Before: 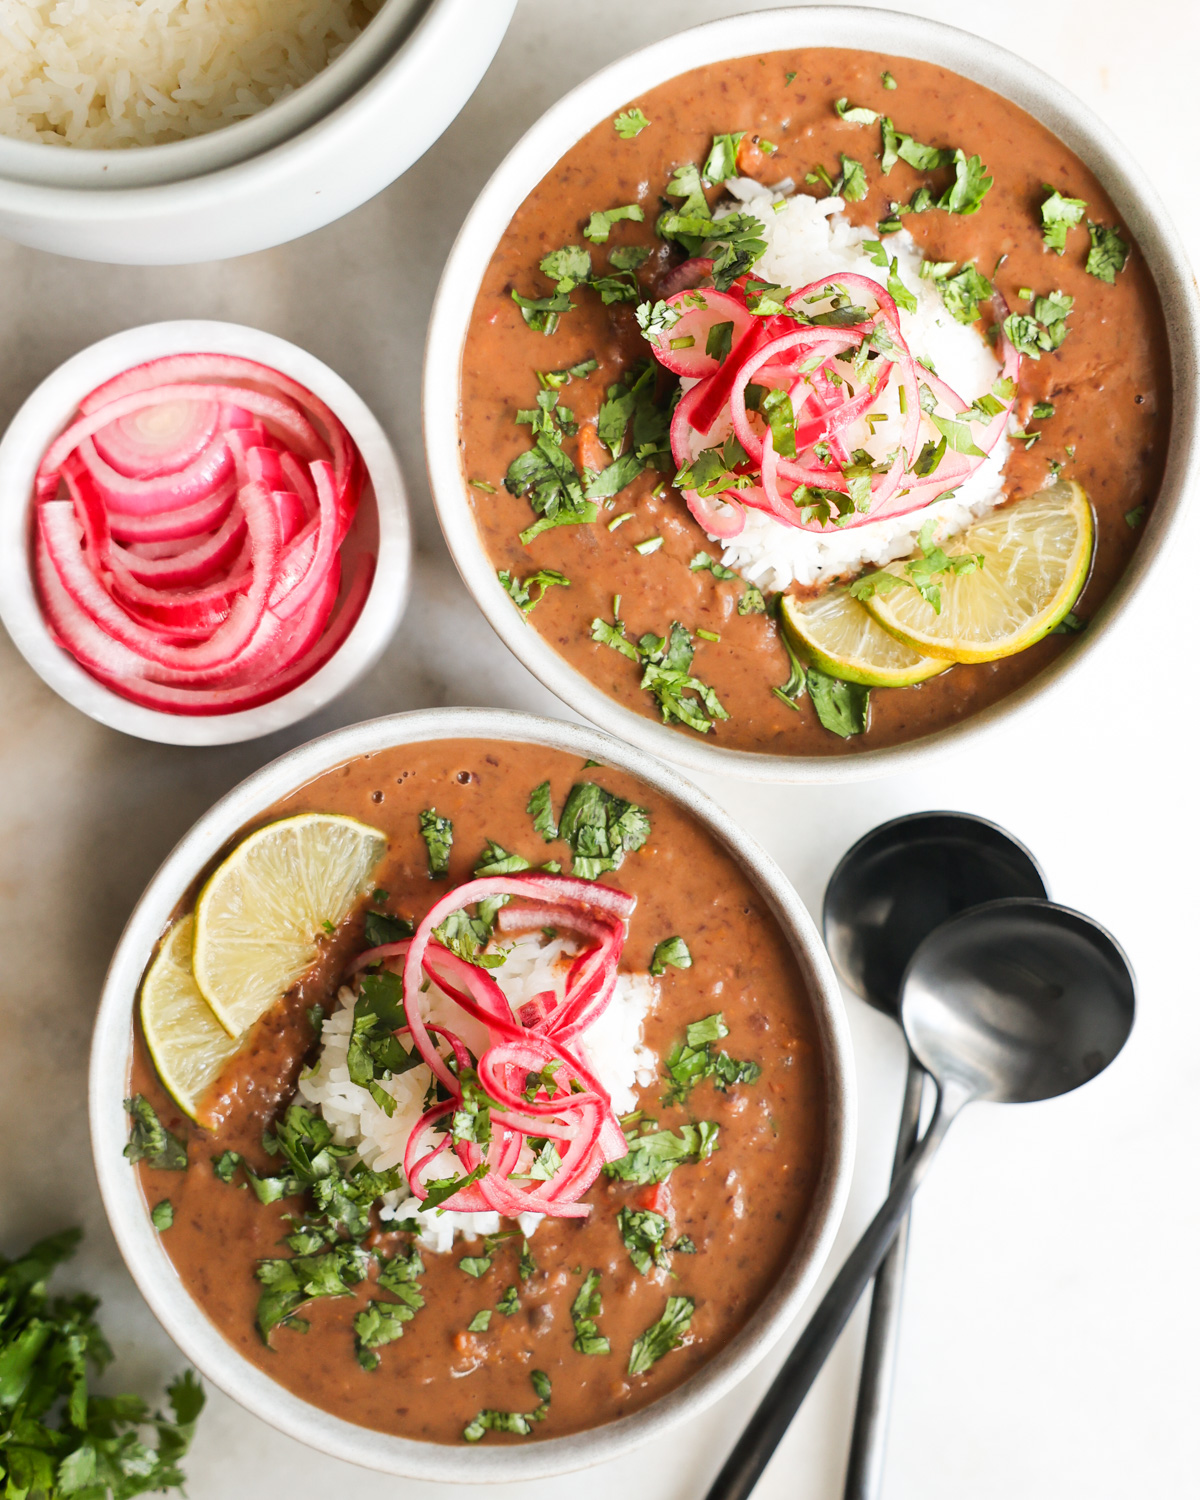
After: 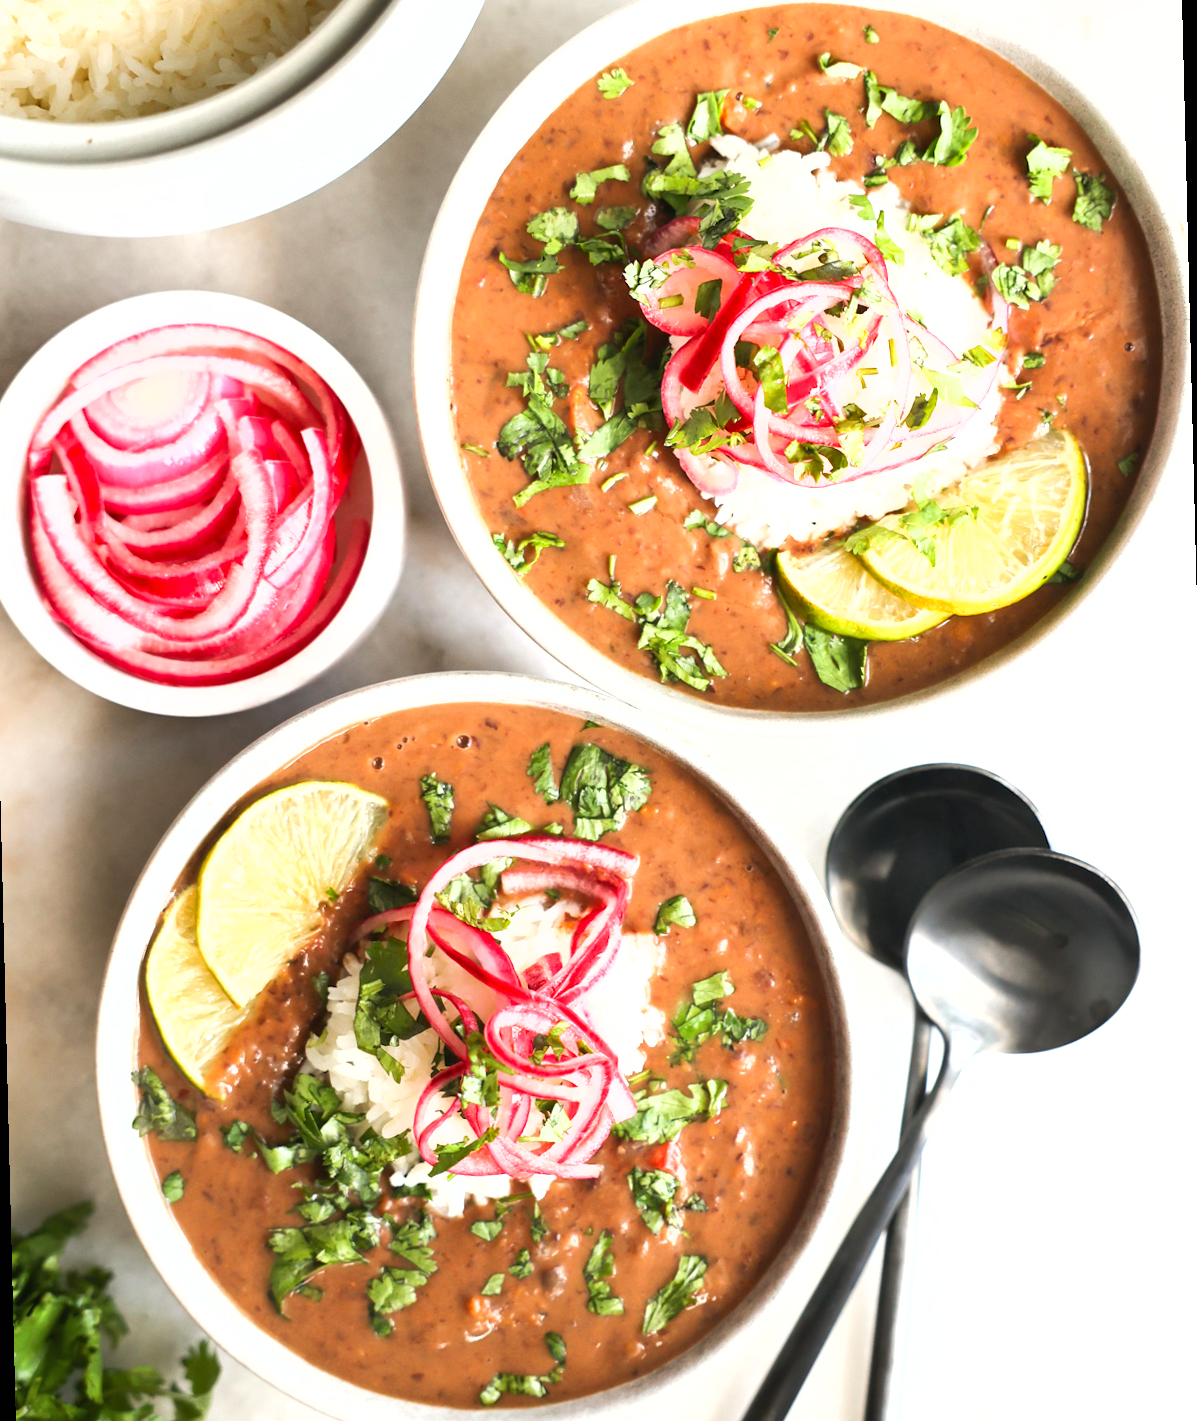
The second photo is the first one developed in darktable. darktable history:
exposure: black level correction 0, exposure 0.7 EV, compensate exposure bias true, compensate highlight preservation false
rotate and perspective: rotation -1.42°, crop left 0.016, crop right 0.984, crop top 0.035, crop bottom 0.965
shadows and highlights: radius 125.46, shadows 30.51, highlights -30.51, low approximation 0.01, soften with gaussian
